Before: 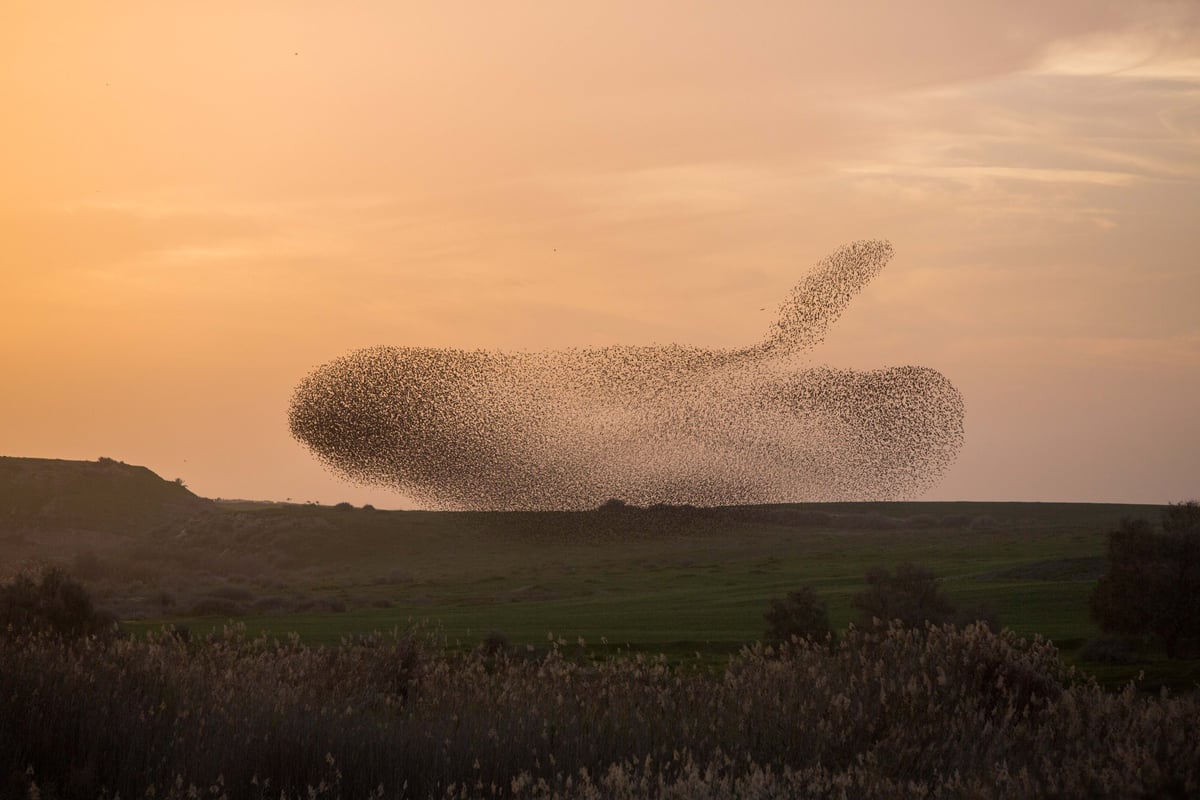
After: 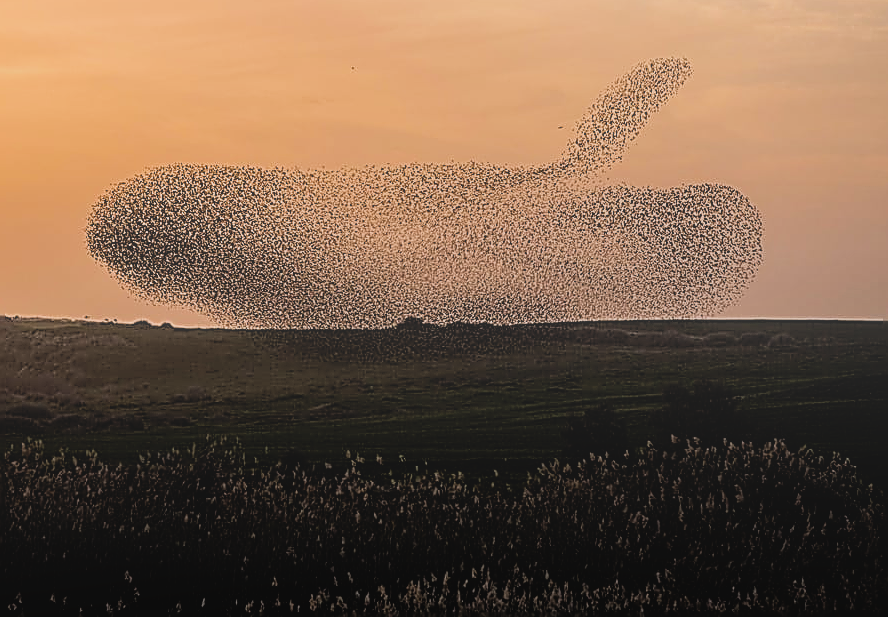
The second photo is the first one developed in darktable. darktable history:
filmic rgb: black relative exposure -5 EV, hardness 2.88, contrast 1.4
crop: left 16.871%, top 22.857%, right 9.116%
local contrast: highlights 73%, shadows 15%, midtone range 0.197
color correction: saturation 1.1
exposure: compensate highlight preservation false
sharpen: amount 2
